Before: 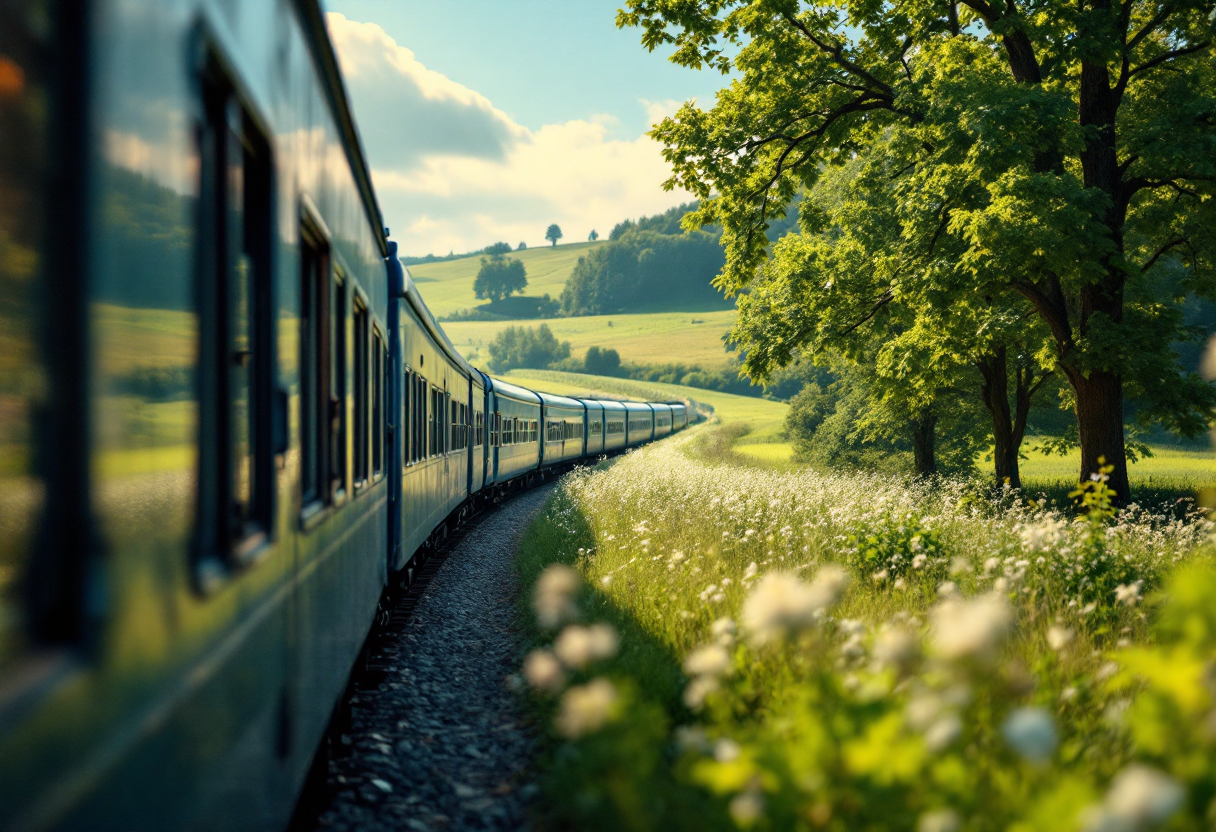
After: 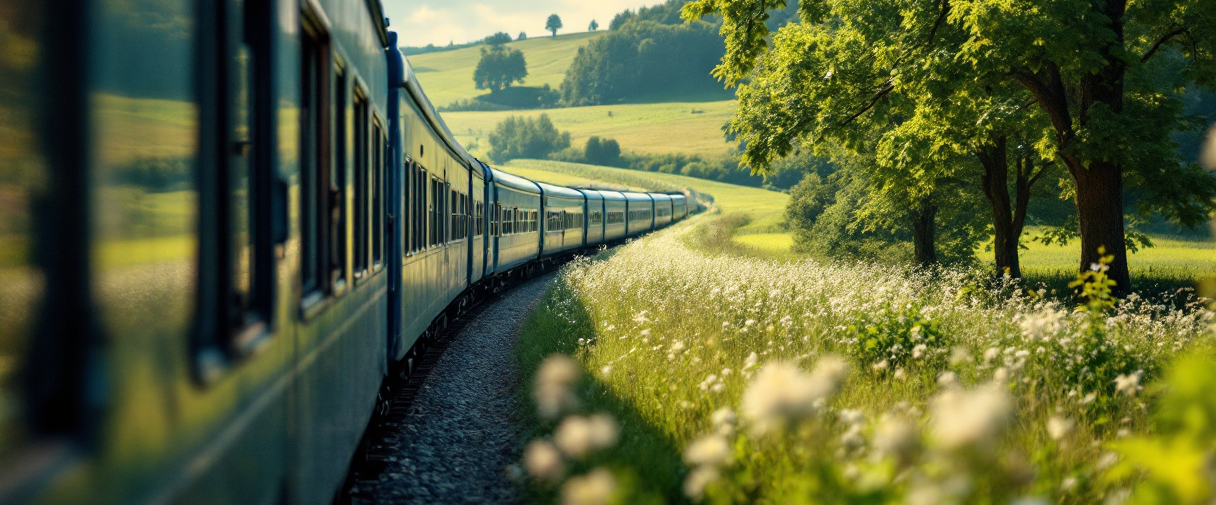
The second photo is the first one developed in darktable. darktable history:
crop and rotate: top 25.357%, bottom 13.942%
exposure: compensate highlight preservation false
